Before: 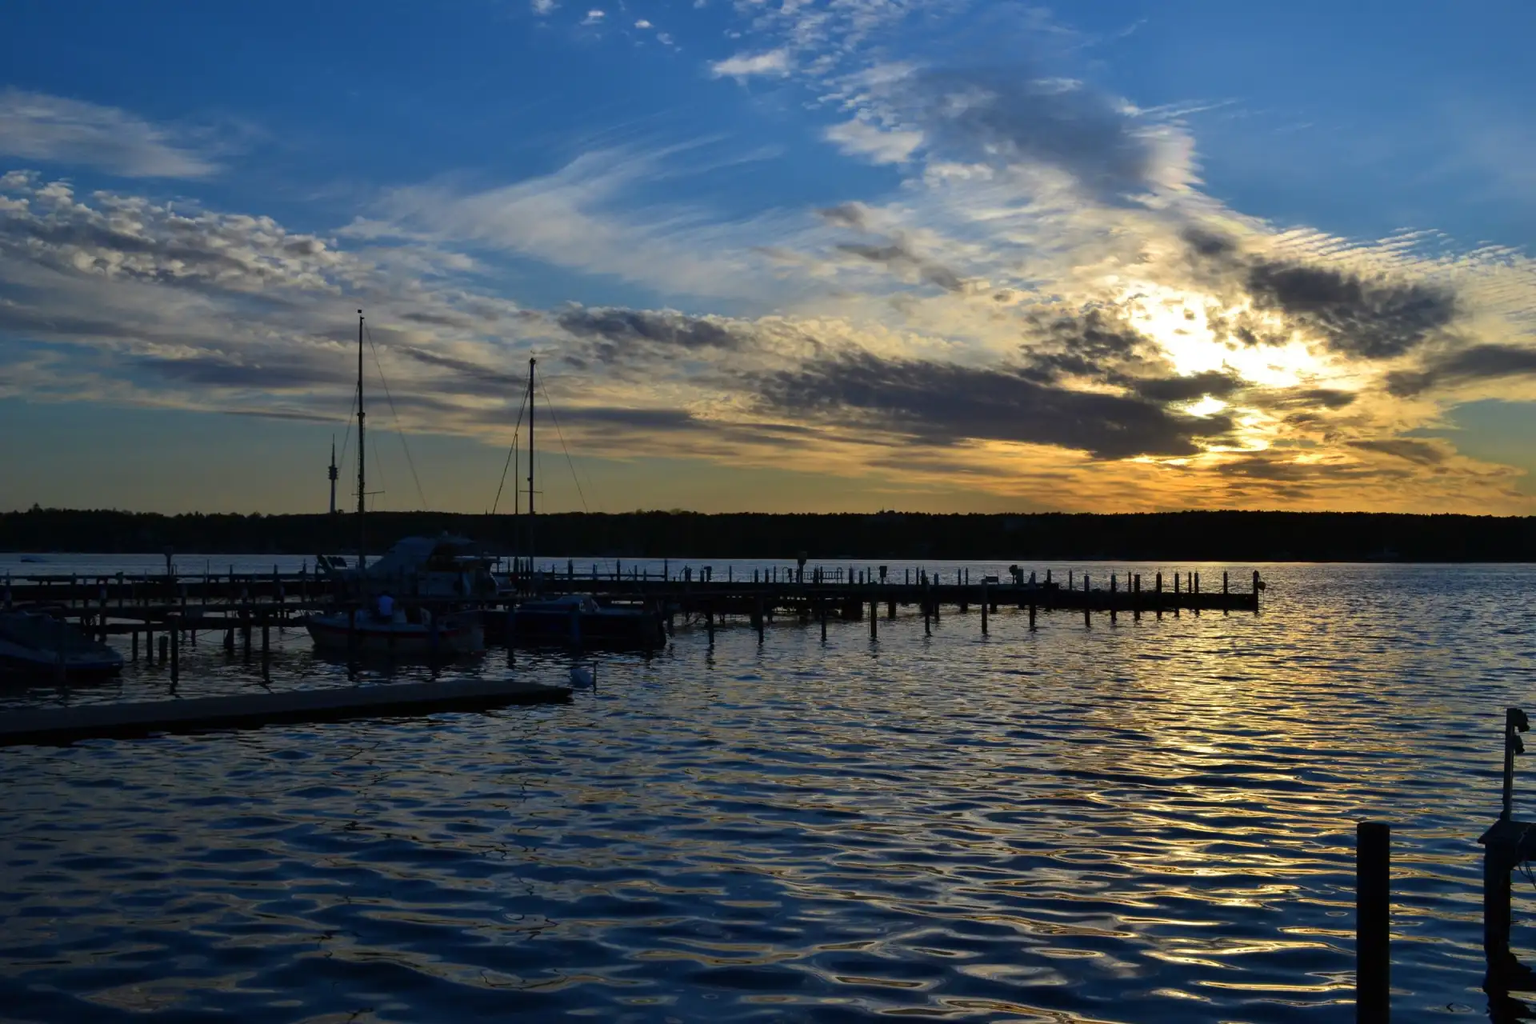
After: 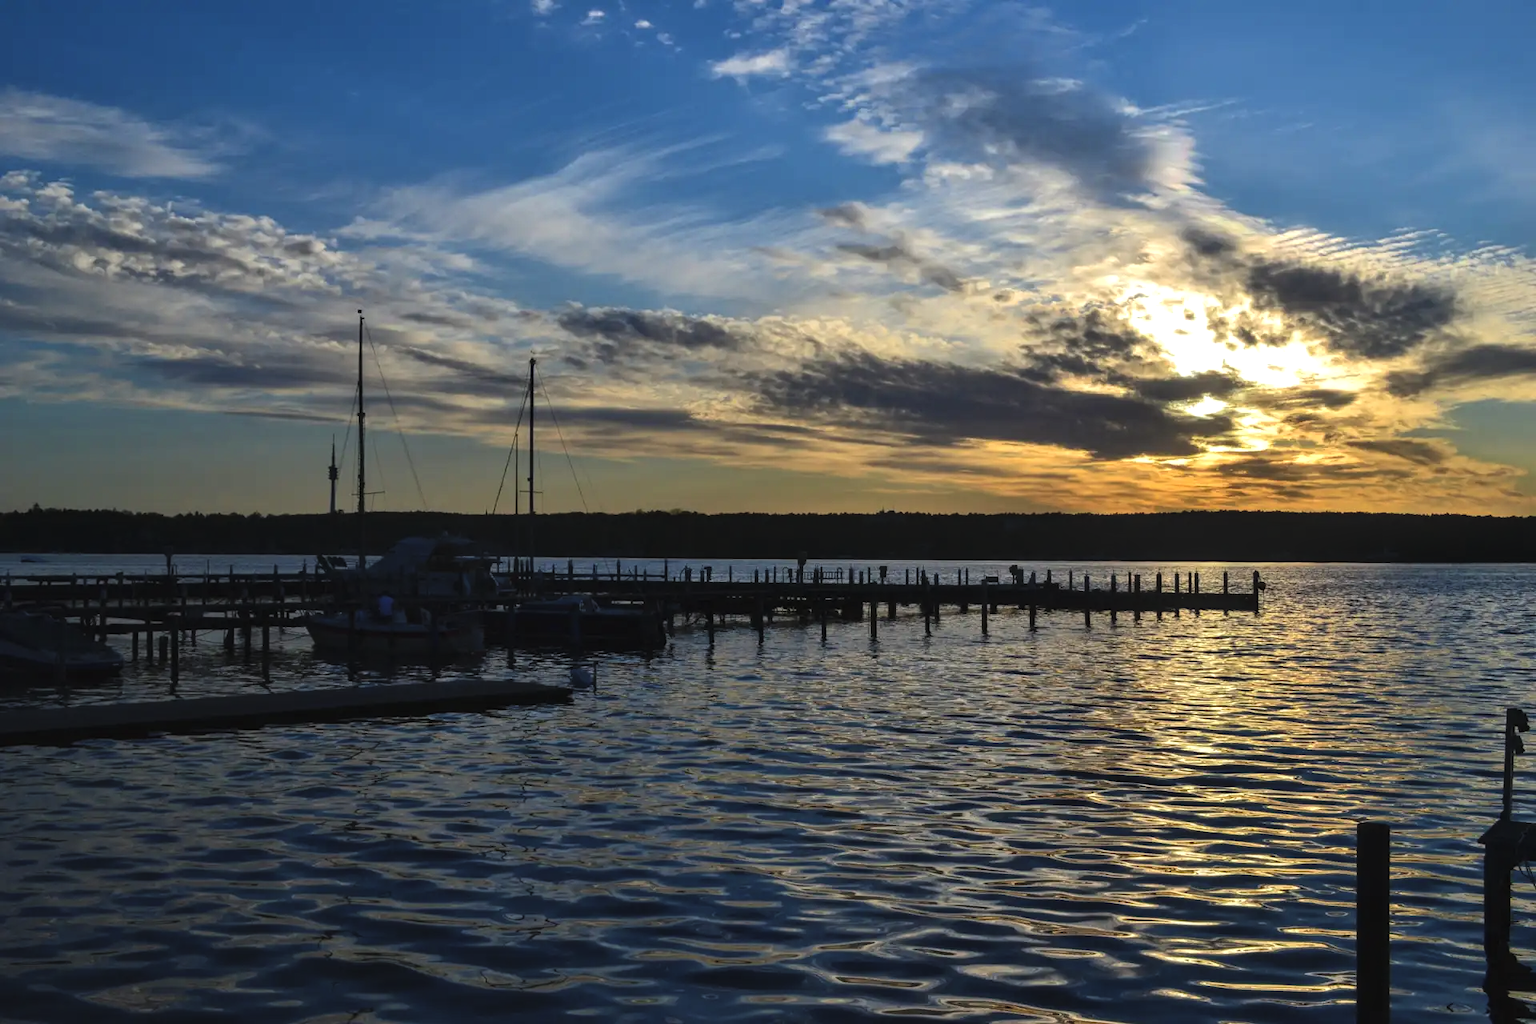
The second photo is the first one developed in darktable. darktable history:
tone equalizer: edges refinement/feathering 500, mask exposure compensation -1.57 EV, preserve details no
exposure: black level correction -0.009, exposure 0.069 EV, compensate highlight preservation false
levels: levels [0.026, 0.507, 0.987]
local contrast: detail 130%
